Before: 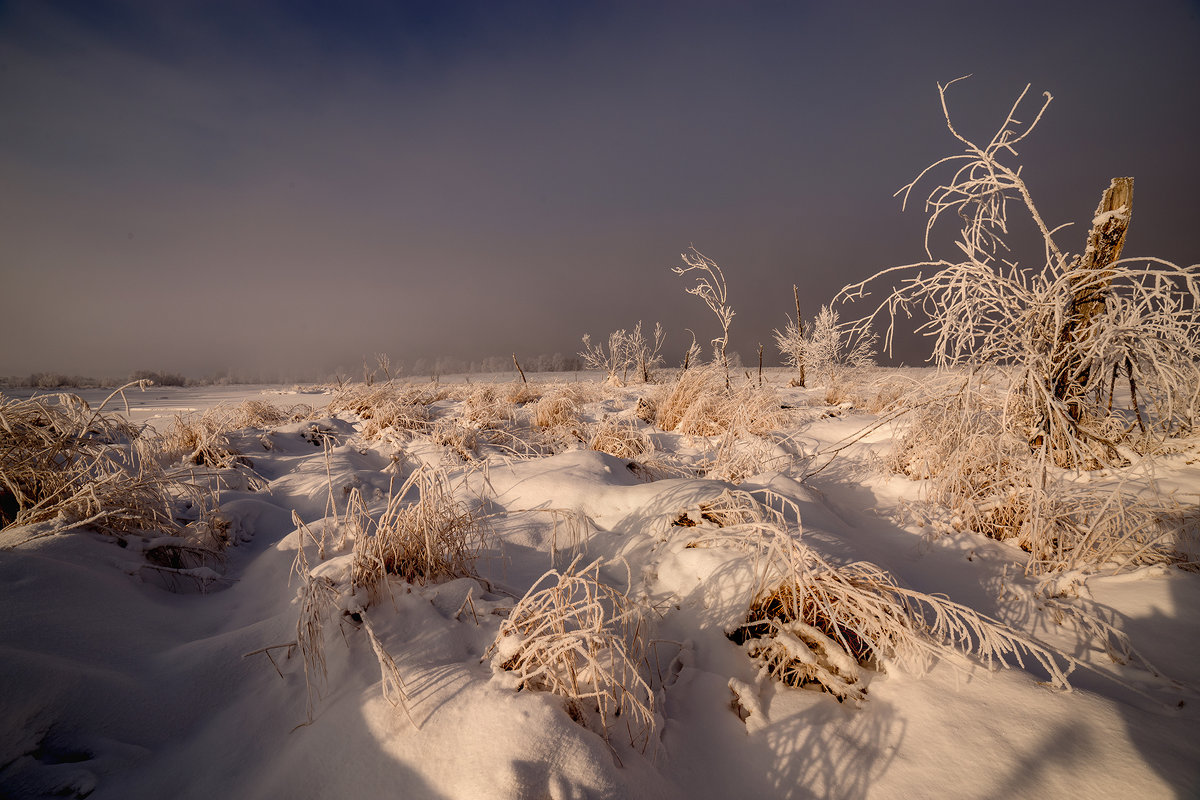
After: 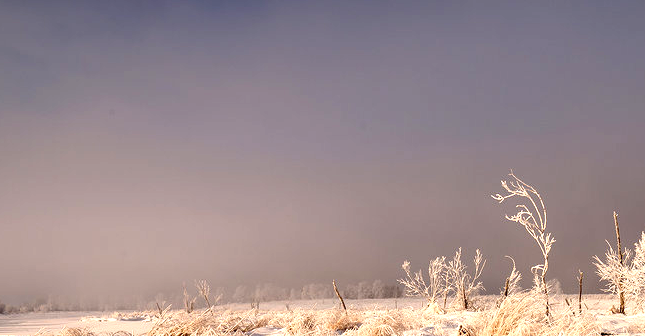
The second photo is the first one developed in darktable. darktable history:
crop: left 15.018%, top 9.199%, right 31.158%, bottom 48.69%
exposure: exposure 1.144 EV, compensate exposure bias true, compensate highlight preservation false
